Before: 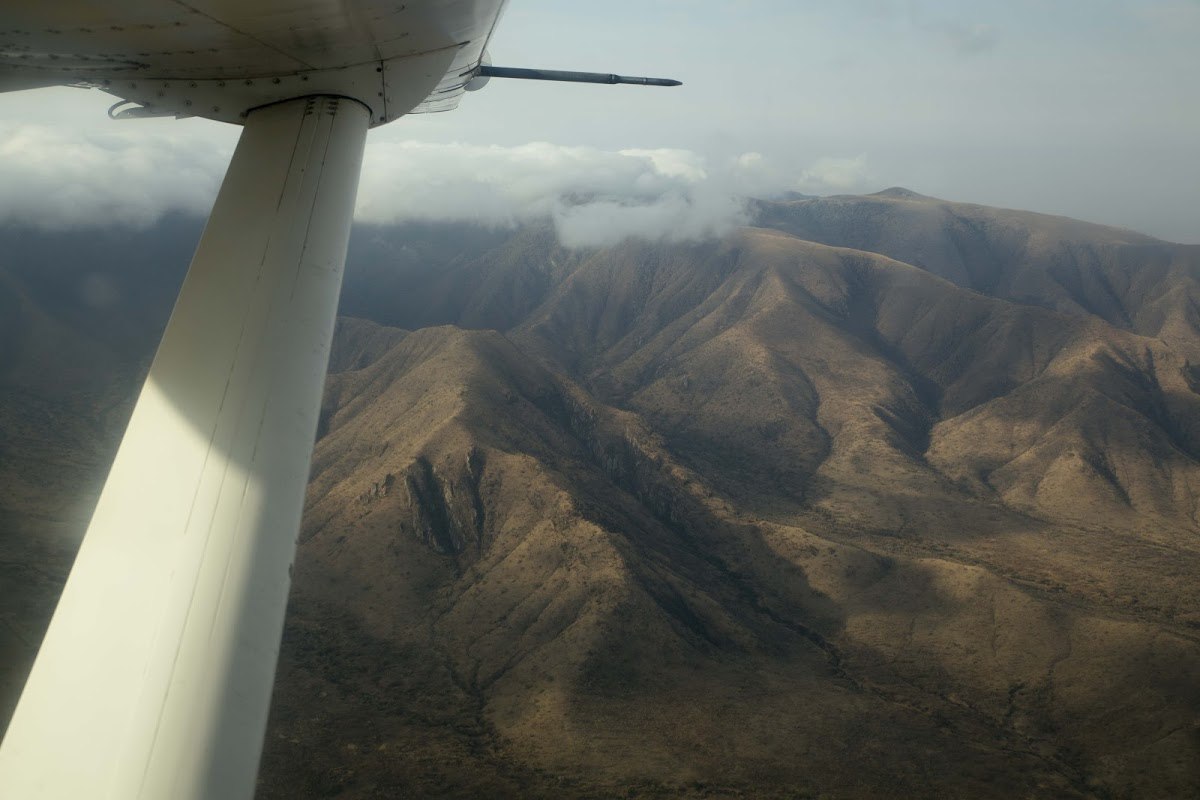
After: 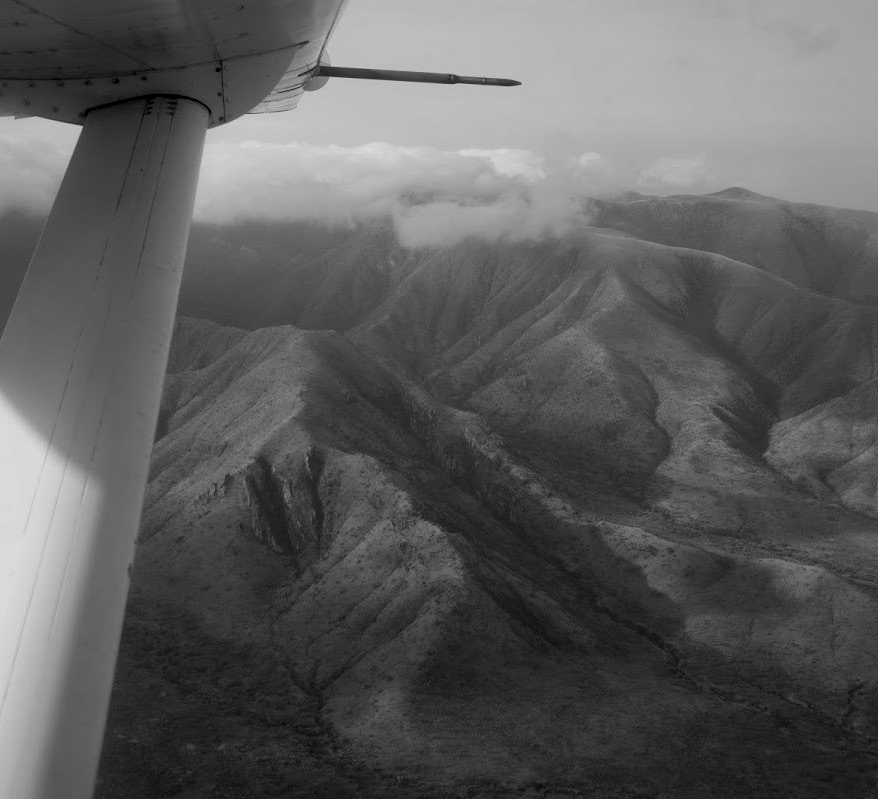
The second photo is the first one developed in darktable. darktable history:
monochrome: a -35.87, b 49.73, size 1.7
local contrast: mode bilateral grid, contrast 20, coarseness 50, detail 120%, midtone range 0.2
crop: left 13.443%, right 13.31%
exposure: black level correction 0.002, exposure -0.1 EV, compensate highlight preservation false
white balance: red 0.925, blue 1.046
